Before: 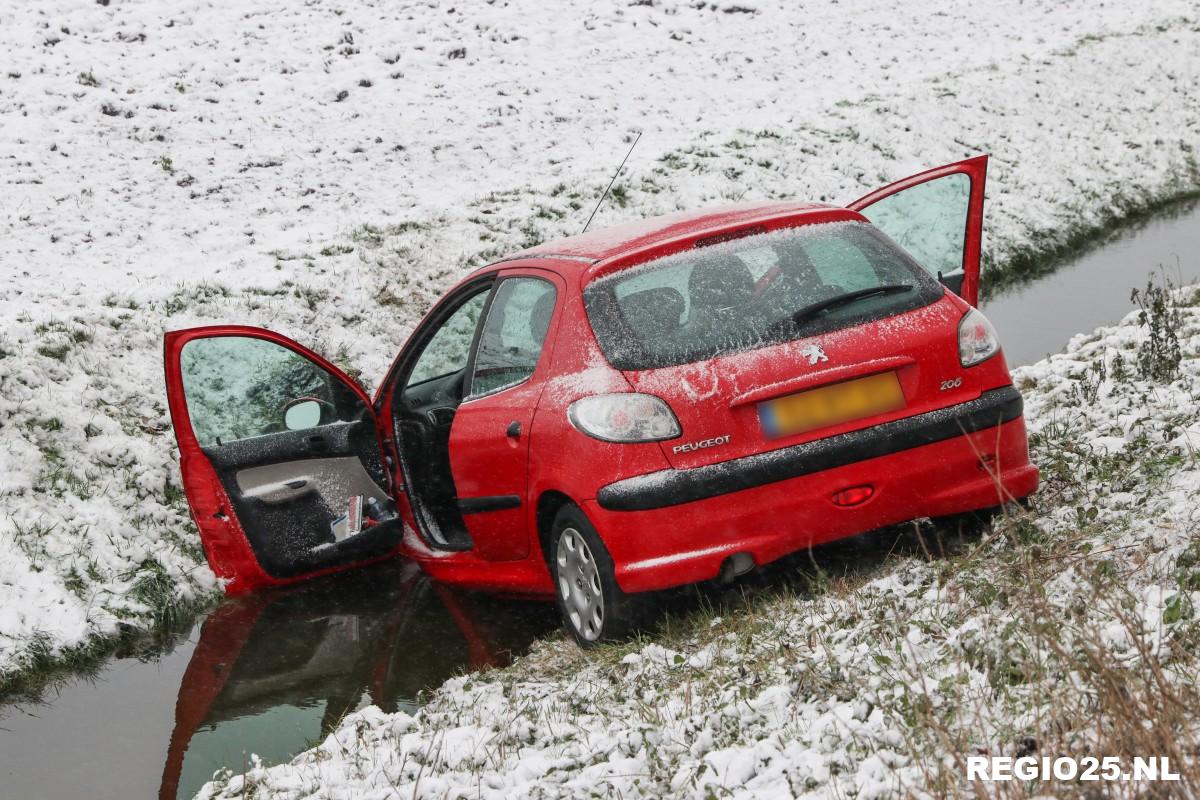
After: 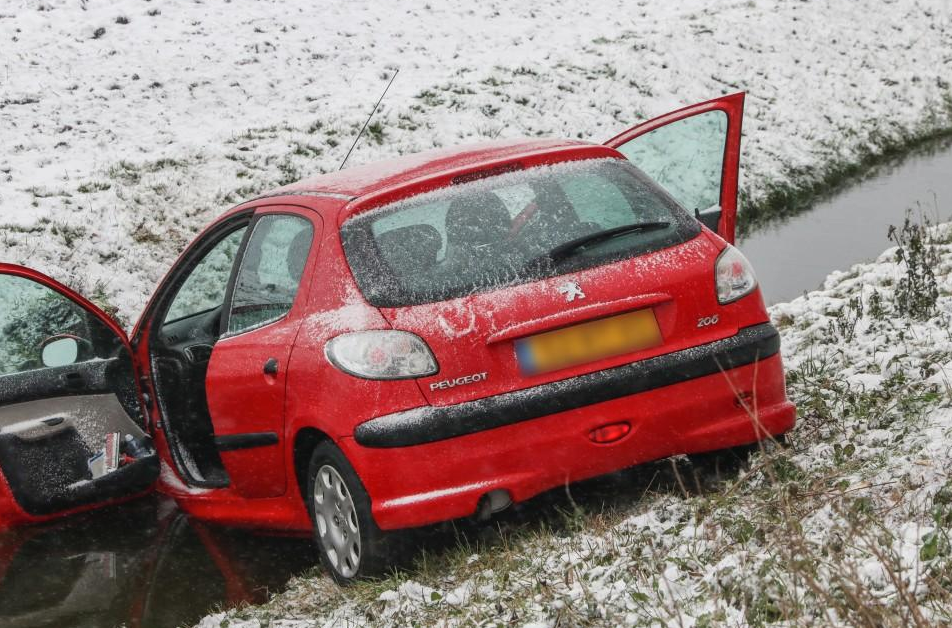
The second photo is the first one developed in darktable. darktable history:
crop and rotate: left 20.275%, top 7.917%, right 0.358%, bottom 13.487%
local contrast: detail 109%
